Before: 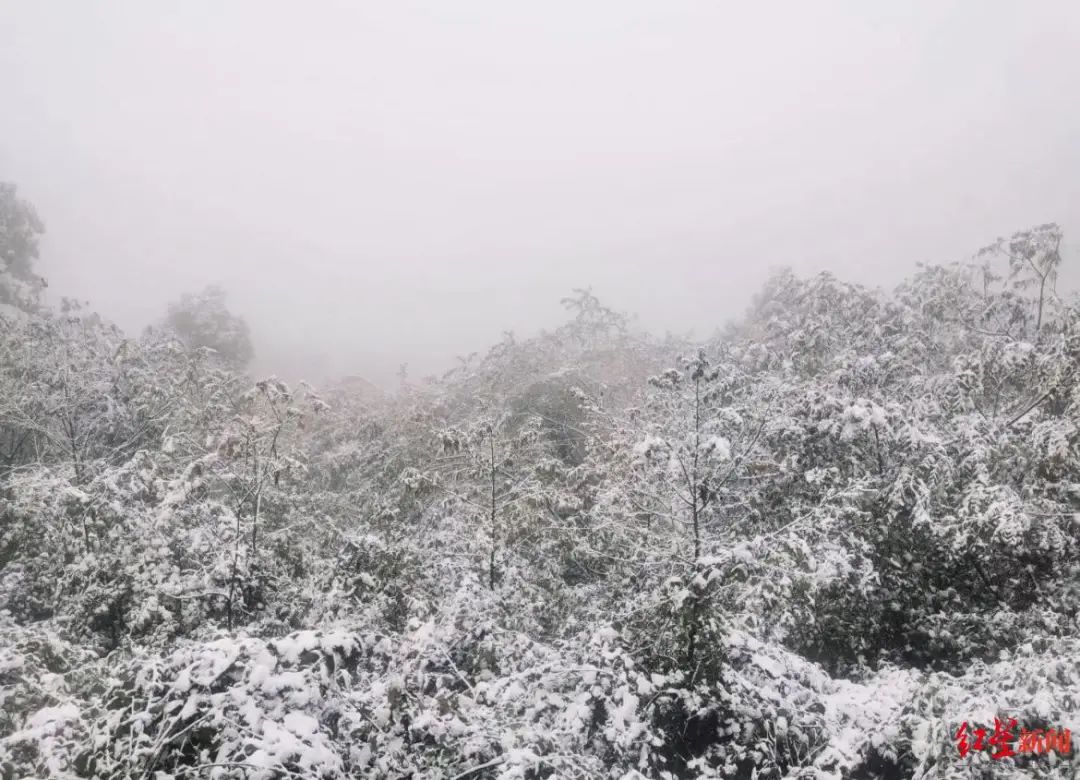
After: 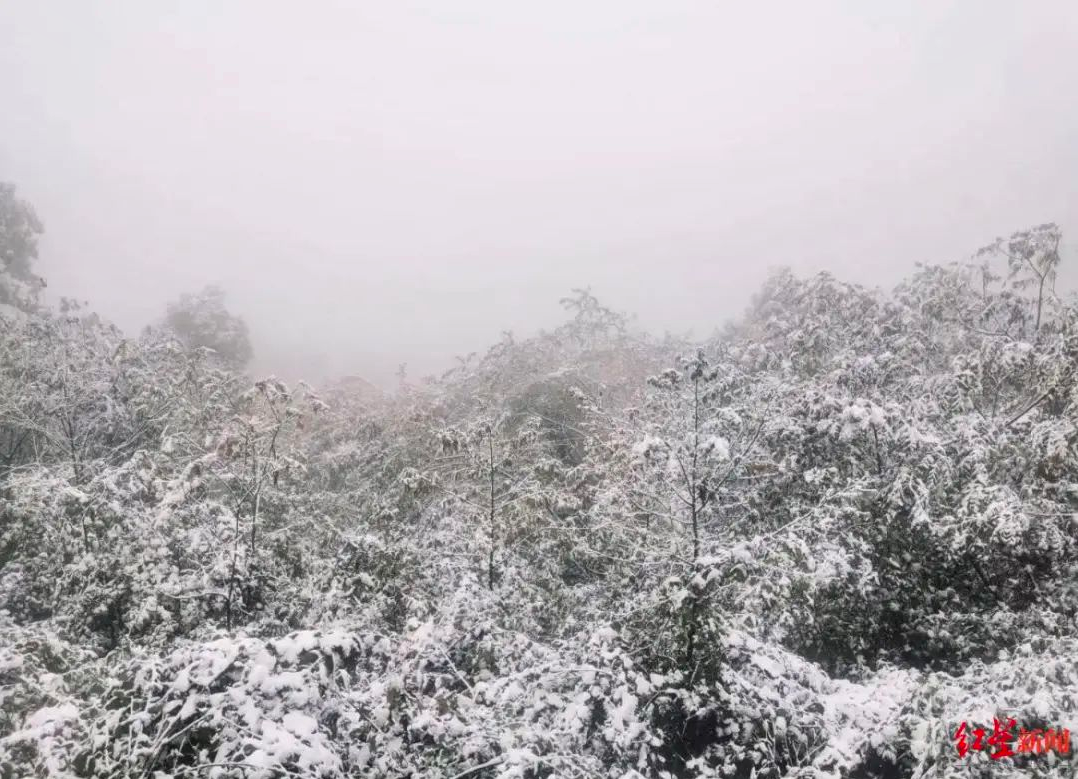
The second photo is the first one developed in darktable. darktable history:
crop: left 0.167%
local contrast: highlights 107%, shadows 99%, detail 119%, midtone range 0.2
color correction: highlights b* -0.01
